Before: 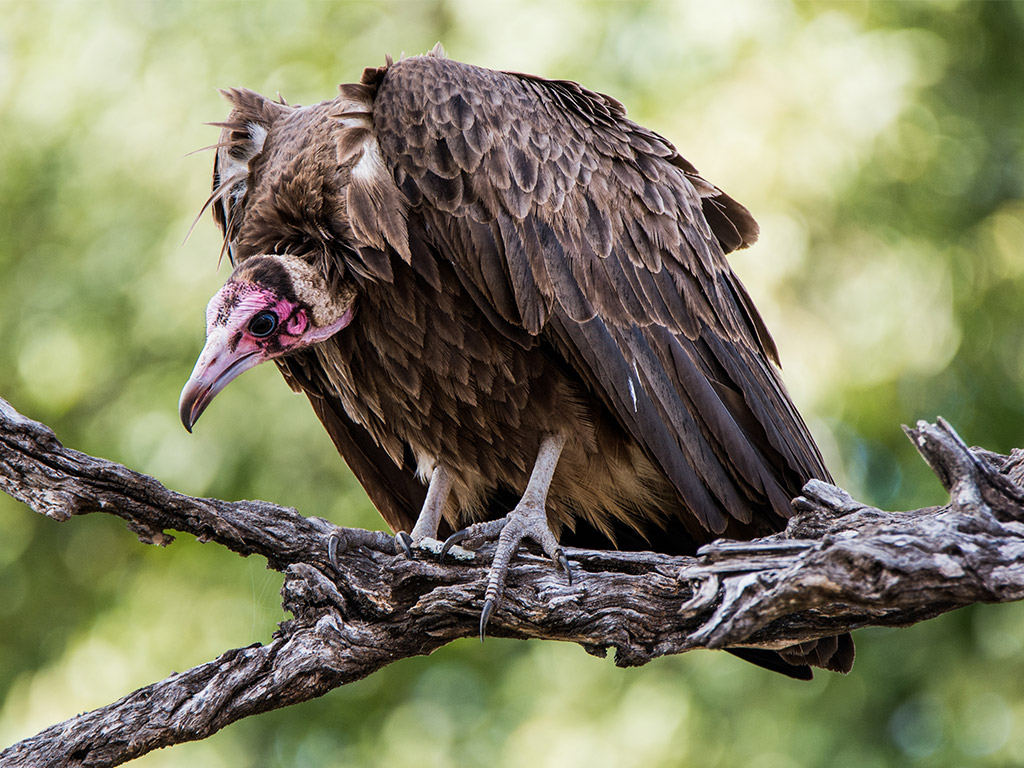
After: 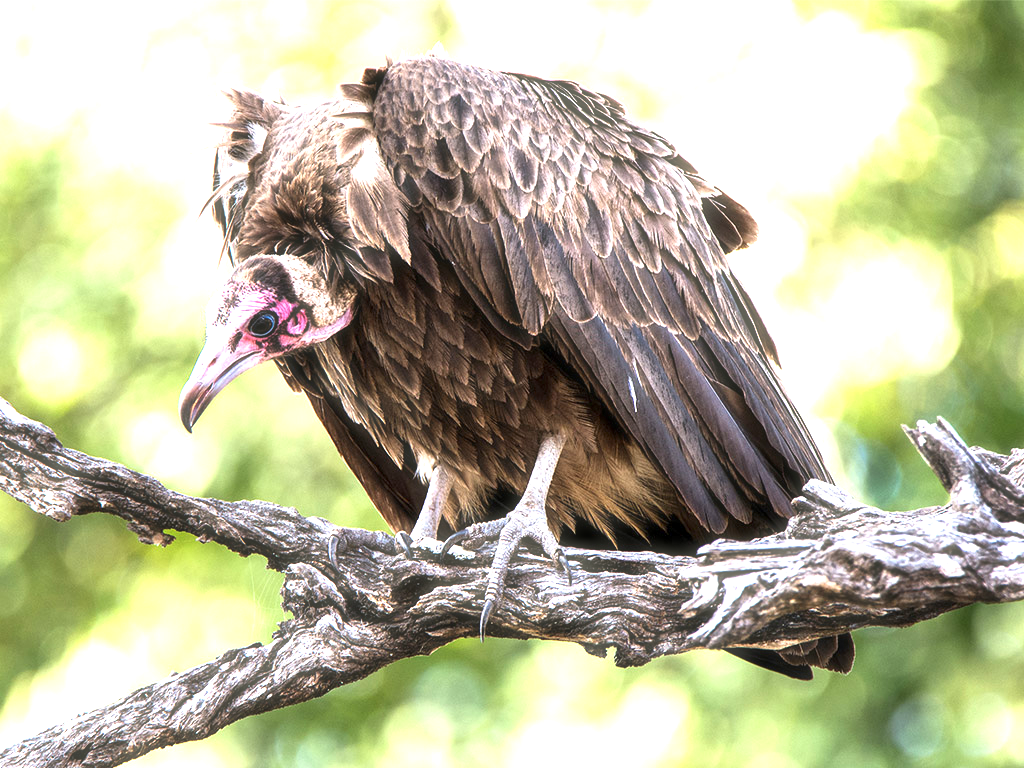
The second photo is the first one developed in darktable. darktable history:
haze removal: strength -0.101, compatibility mode true, adaptive false
exposure: black level correction 0.001, exposure 1.398 EV, compensate highlight preservation false
